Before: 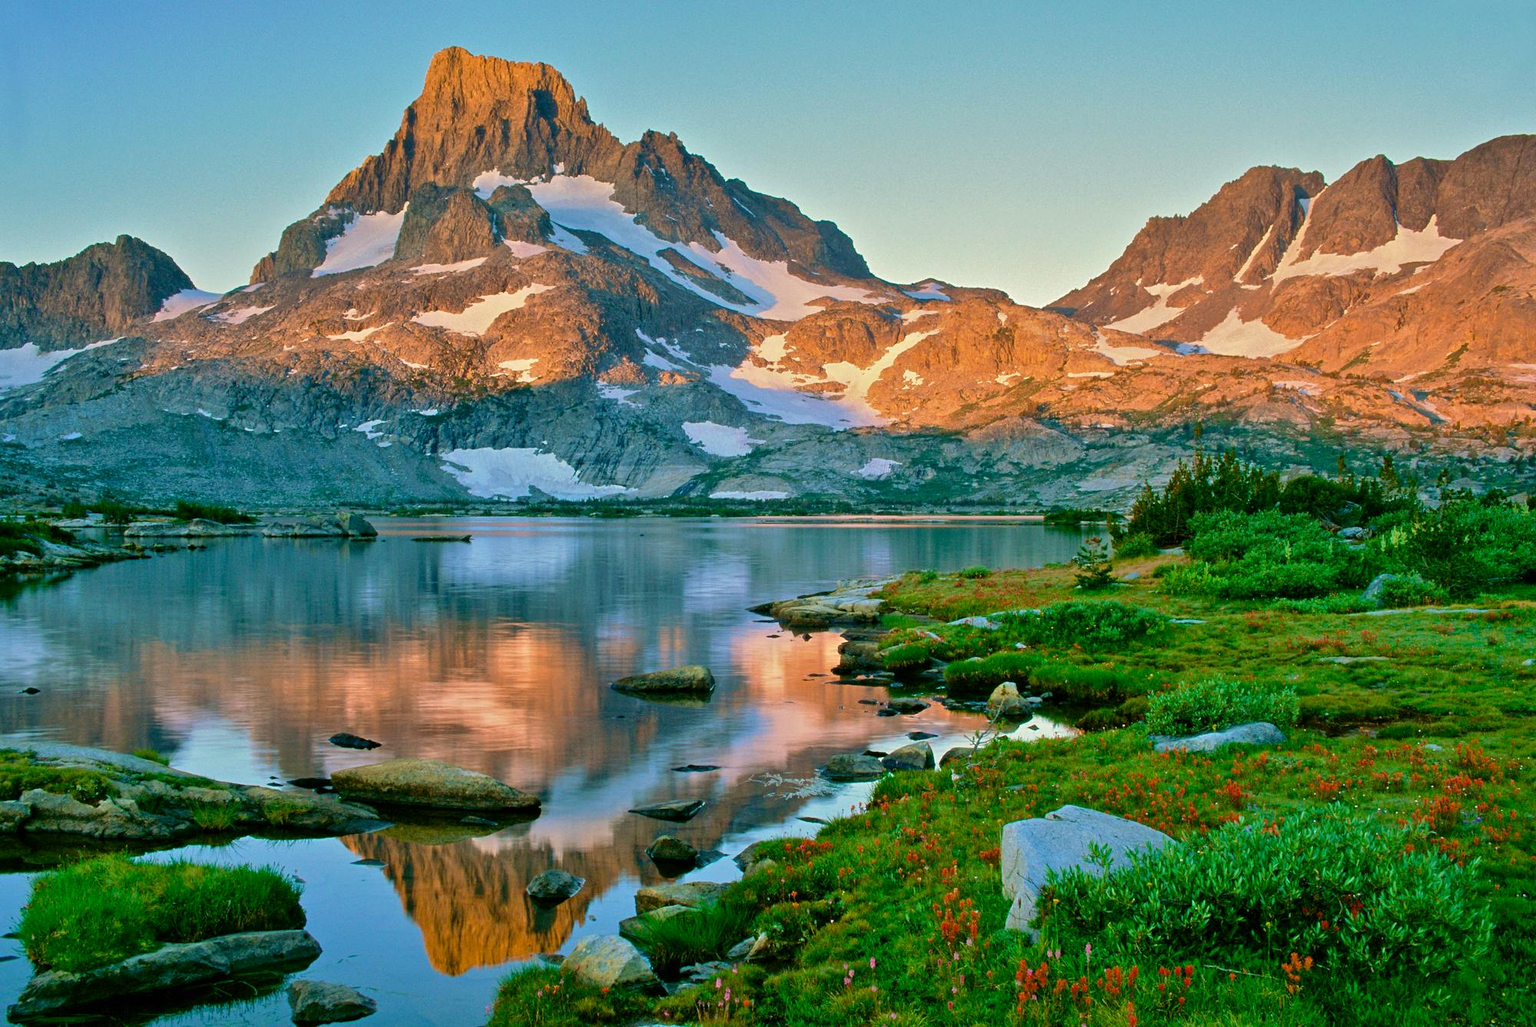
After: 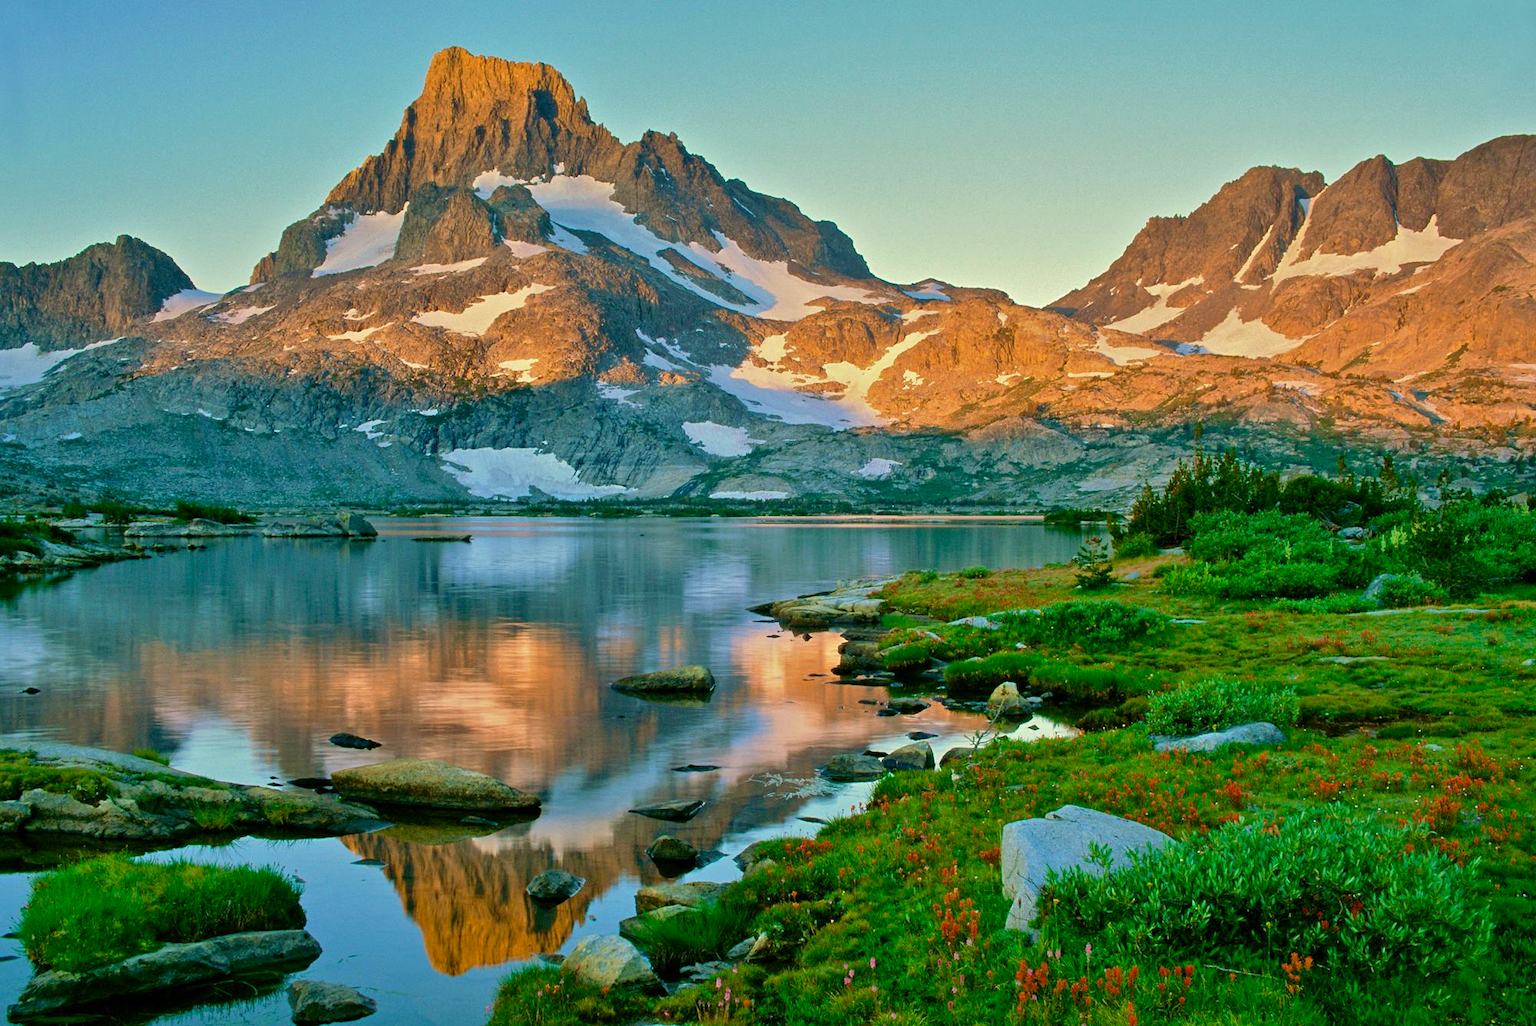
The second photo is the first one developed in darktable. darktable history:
color correction: highlights a* -4.35, highlights b* 7.17
